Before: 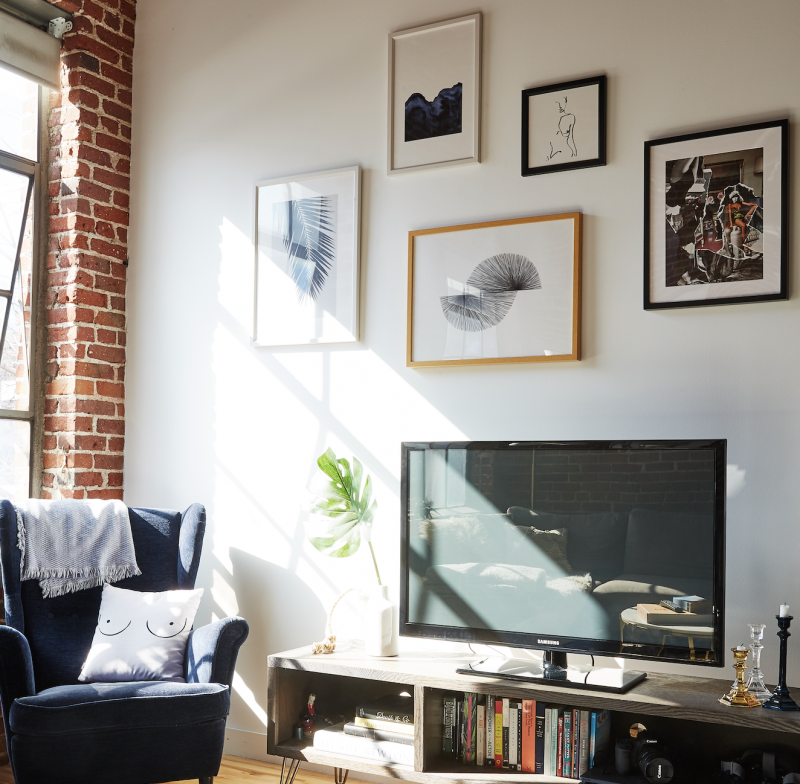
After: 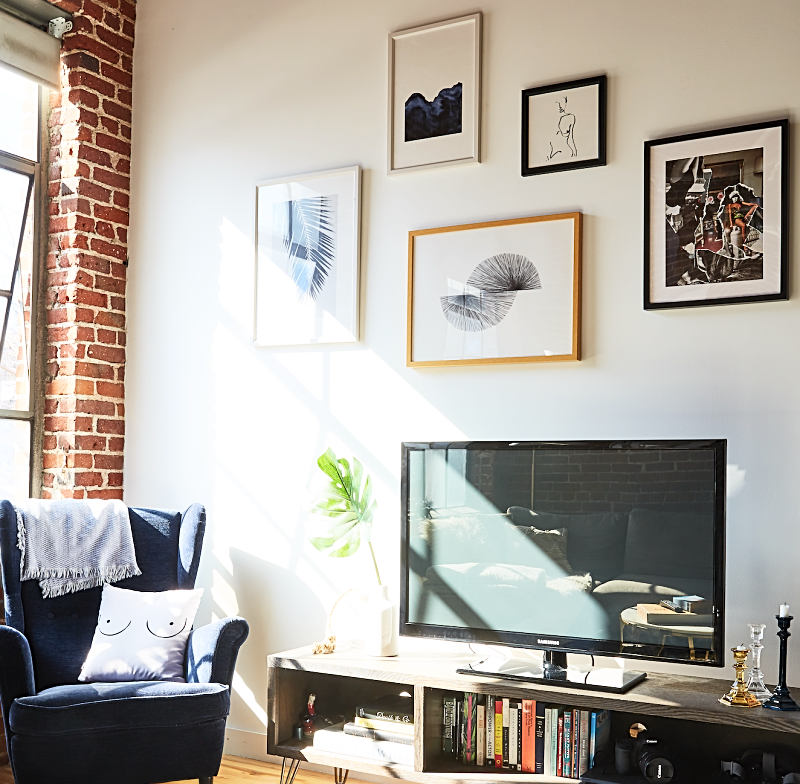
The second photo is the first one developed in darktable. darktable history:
sharpen: on, module defaults
contrast brightness saturation: contrast 0.2, brightness 0.16, saturation 0.22
